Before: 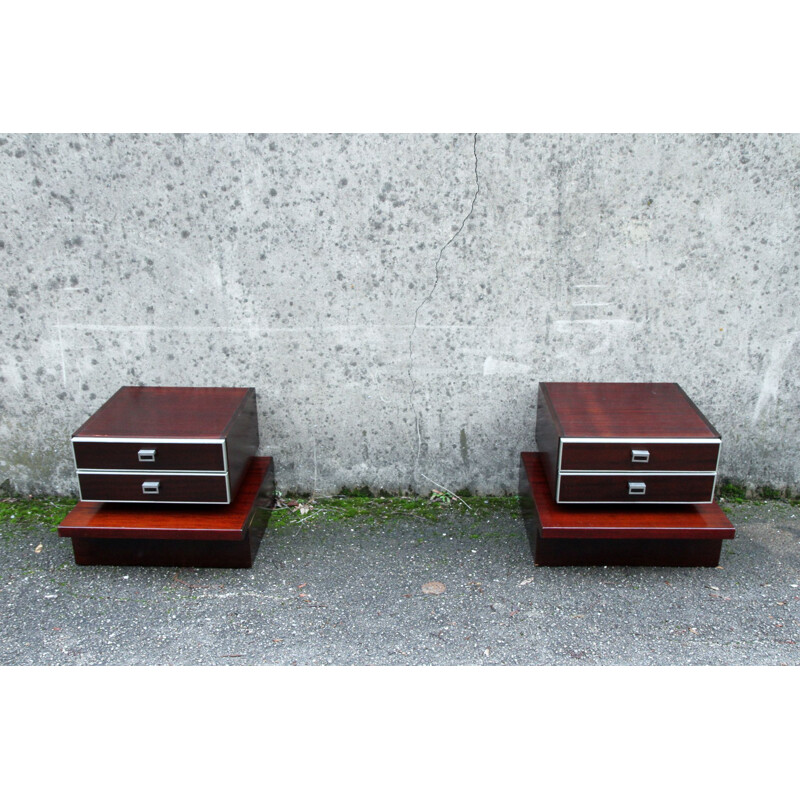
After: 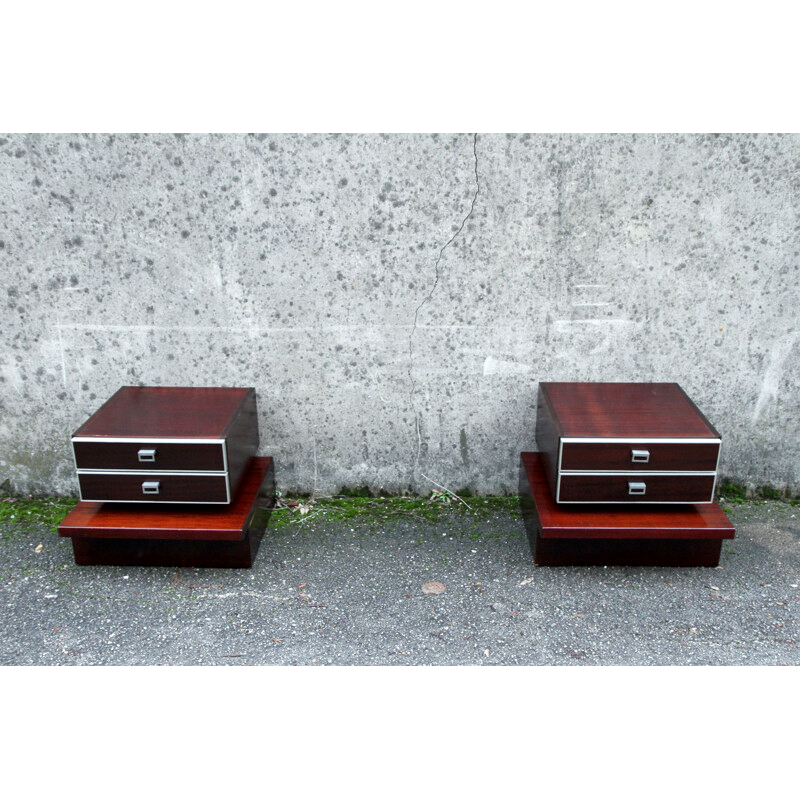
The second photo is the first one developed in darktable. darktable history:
local contrast: mode bilateral grid, contrast 24, coarseness 51, detail 121%, midtone range 0.2
